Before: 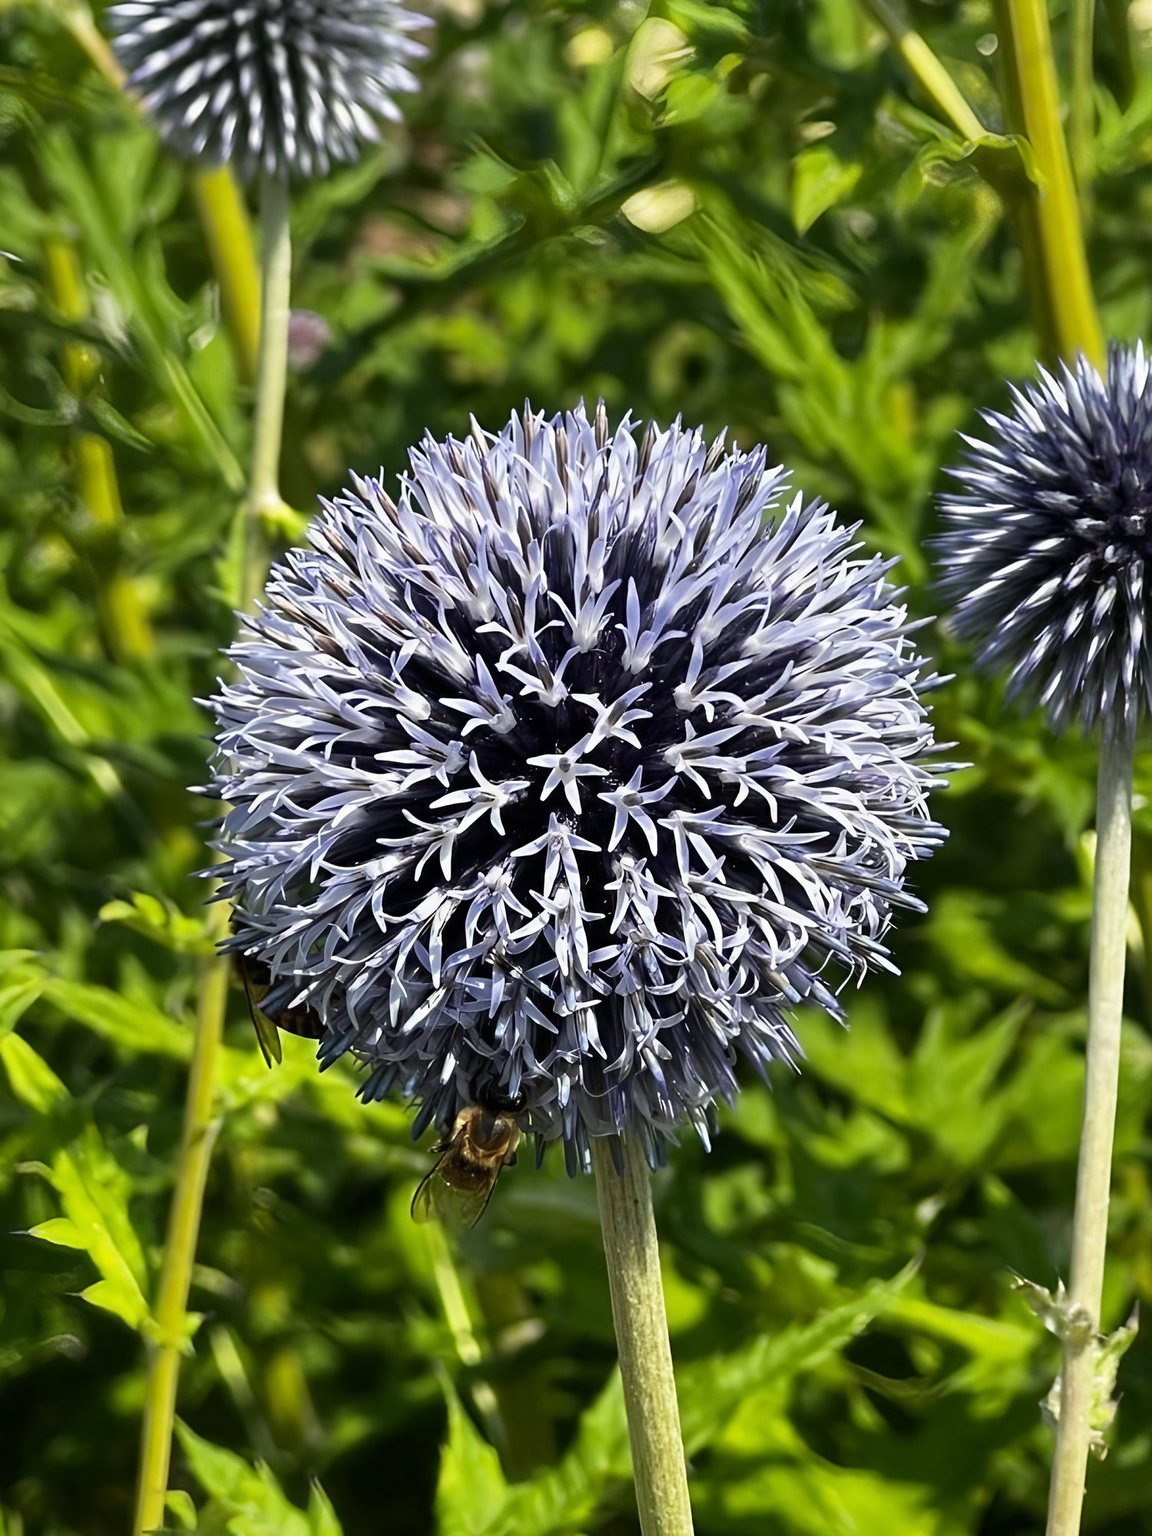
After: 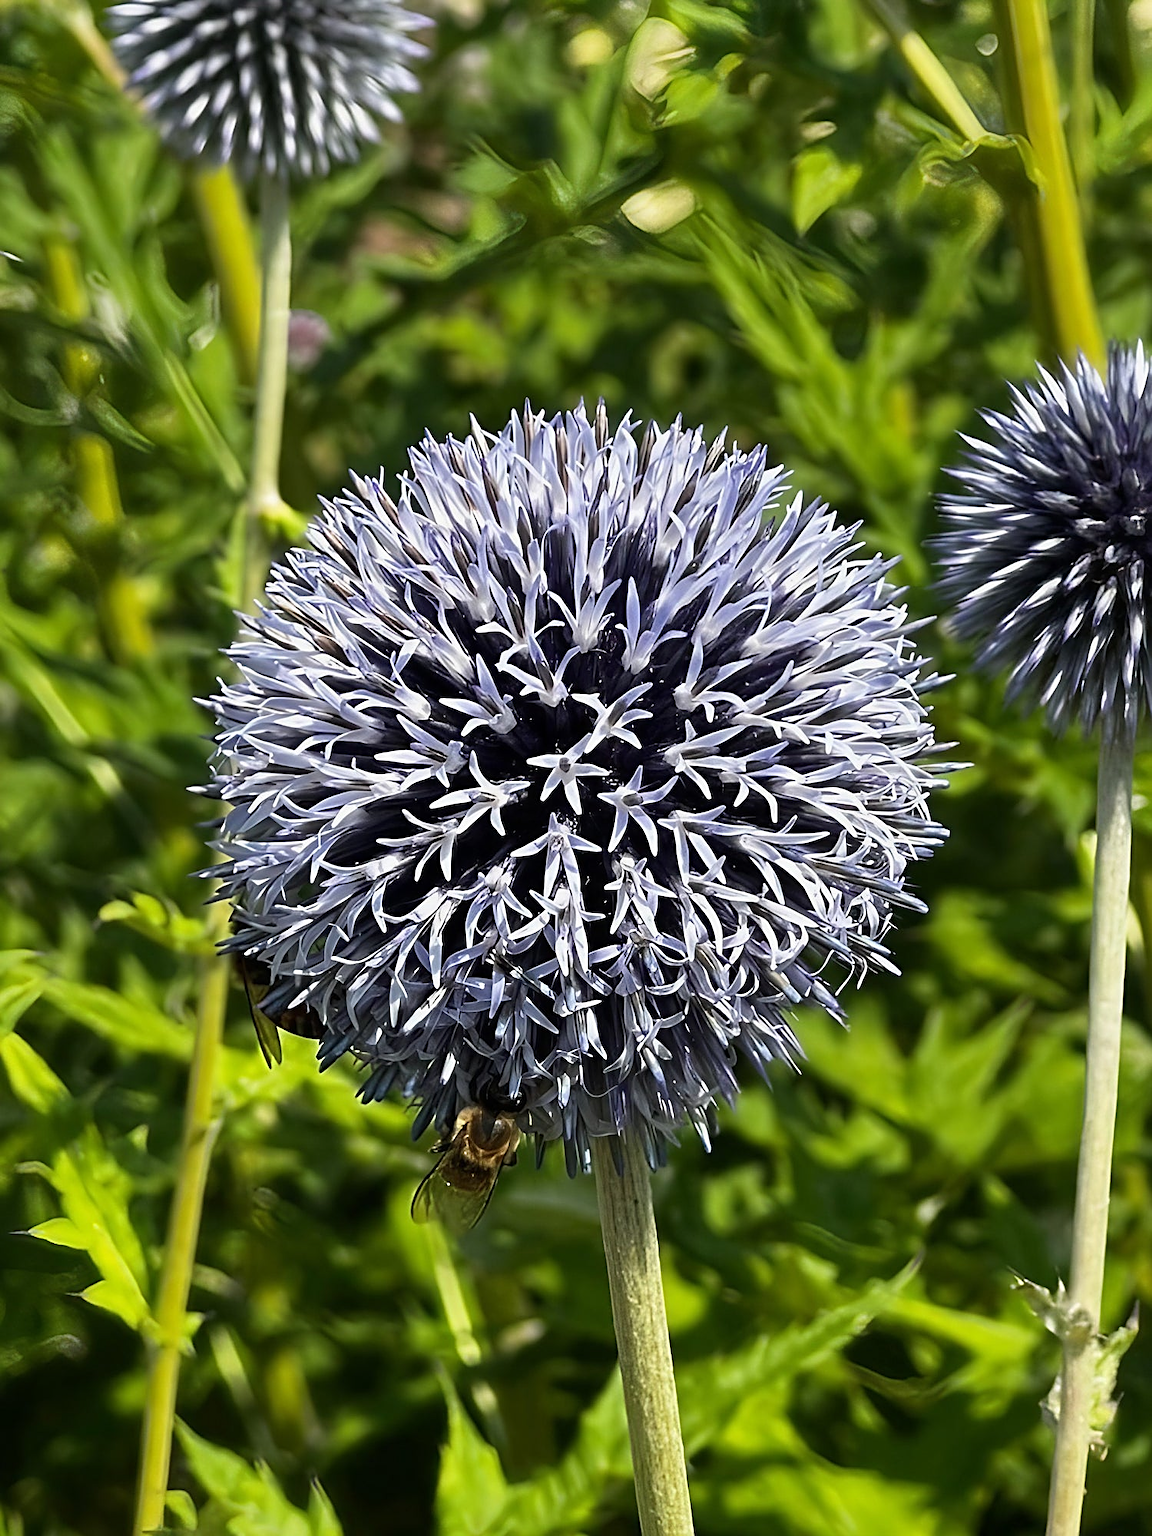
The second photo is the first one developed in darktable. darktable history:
sharpen: on, module defaults
exposure: exposure -0.048 EV, compensate highlight preservation false
